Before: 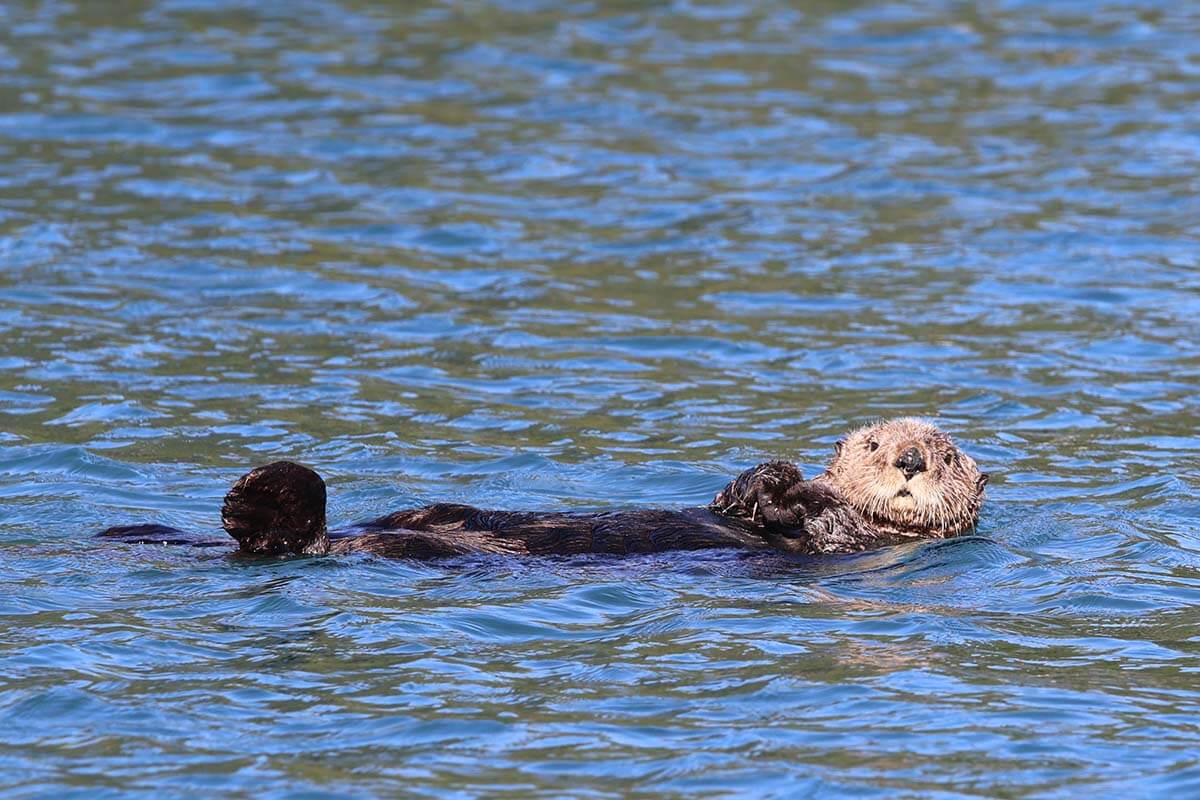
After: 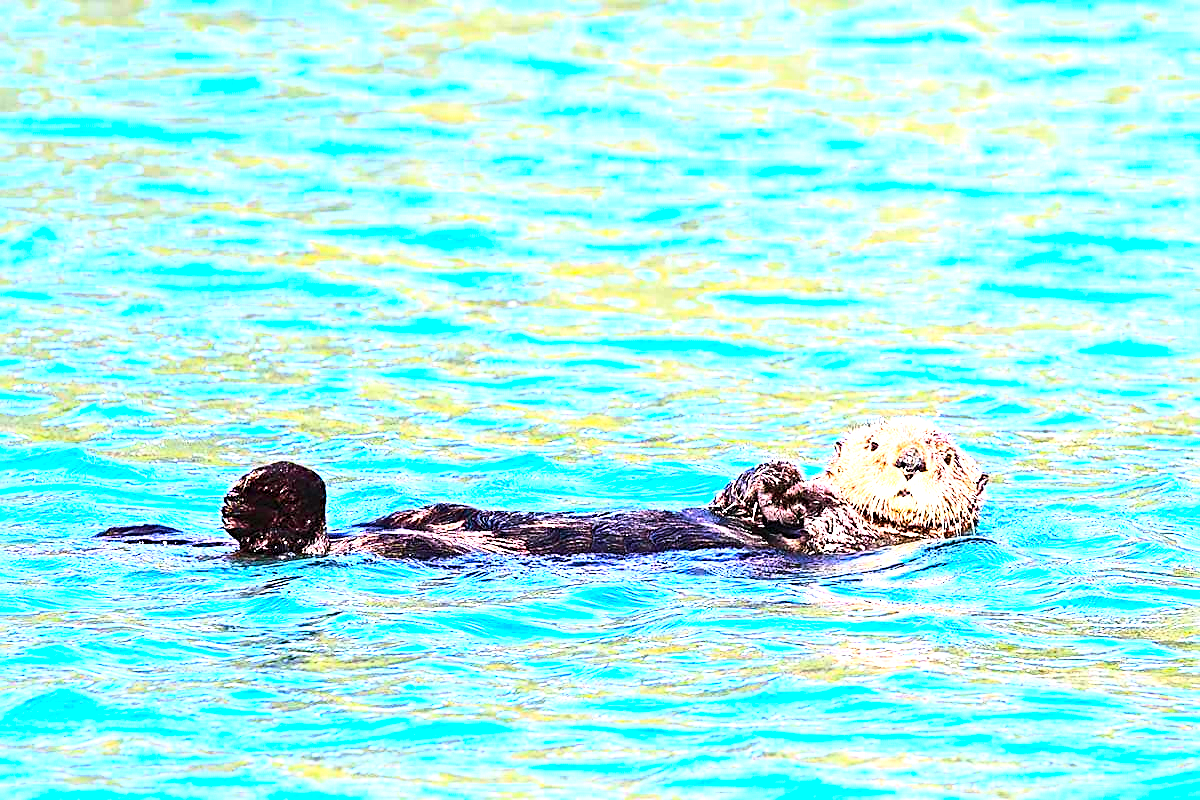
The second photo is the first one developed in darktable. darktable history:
exposure: black level correction 0.001, compensate highlight preservation false
color balance rgb: perceptual saturation grading › global saturation 74.175%, perceptual saturation grading › shadows -28.892%, perceptual brilliance grading › global brilliance 34.24%, perceptual brilliance grading › highlights 49.285%, perceptual brilliance grading › mid-tones 59.336%, perceptual brilliance grading › shadows 34.472%, global vibrance 7.575%
base curve: curves: ch0 [(0, 0) (0.028, 0.03) (0.121, 0.232) (0.46, 0.748) (0.859, 0.968) (1, 1)]
sharpen: radius 2.766
